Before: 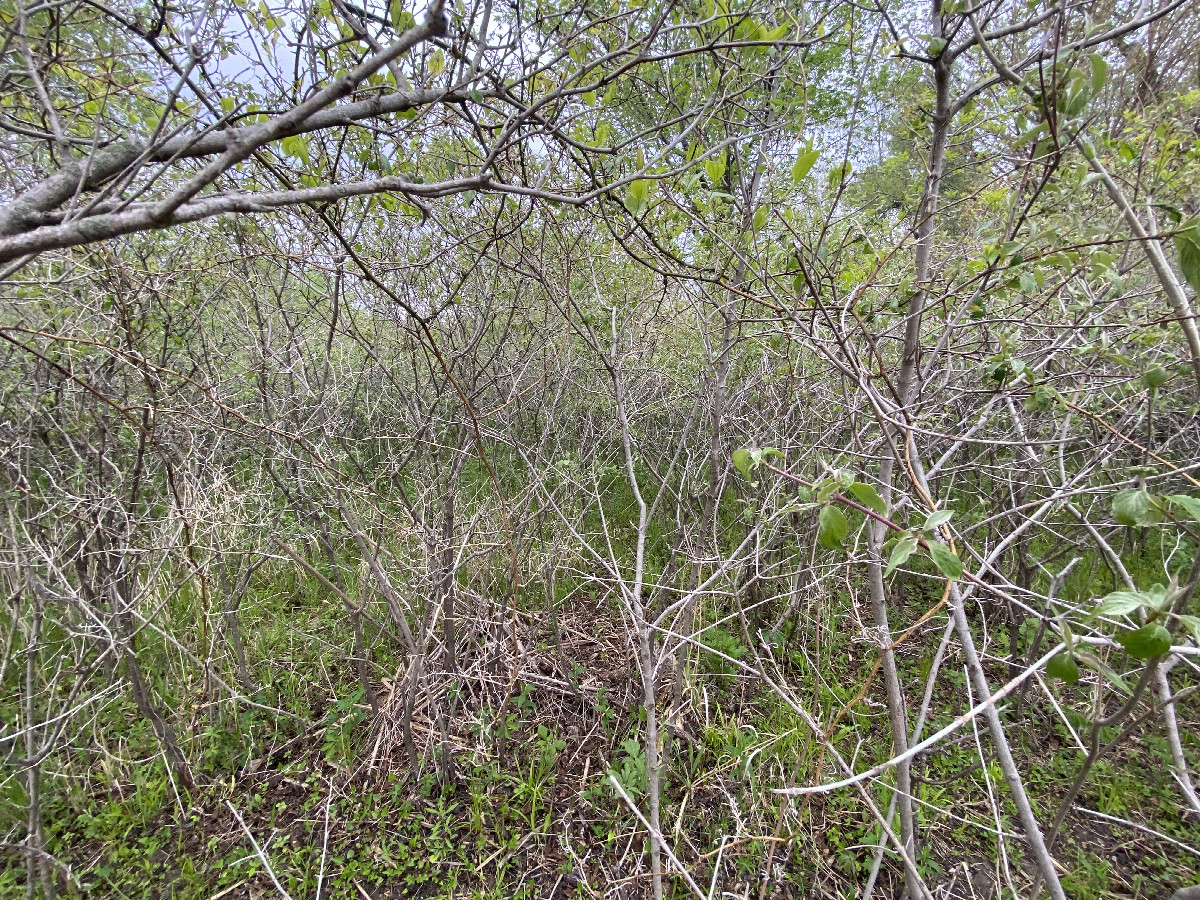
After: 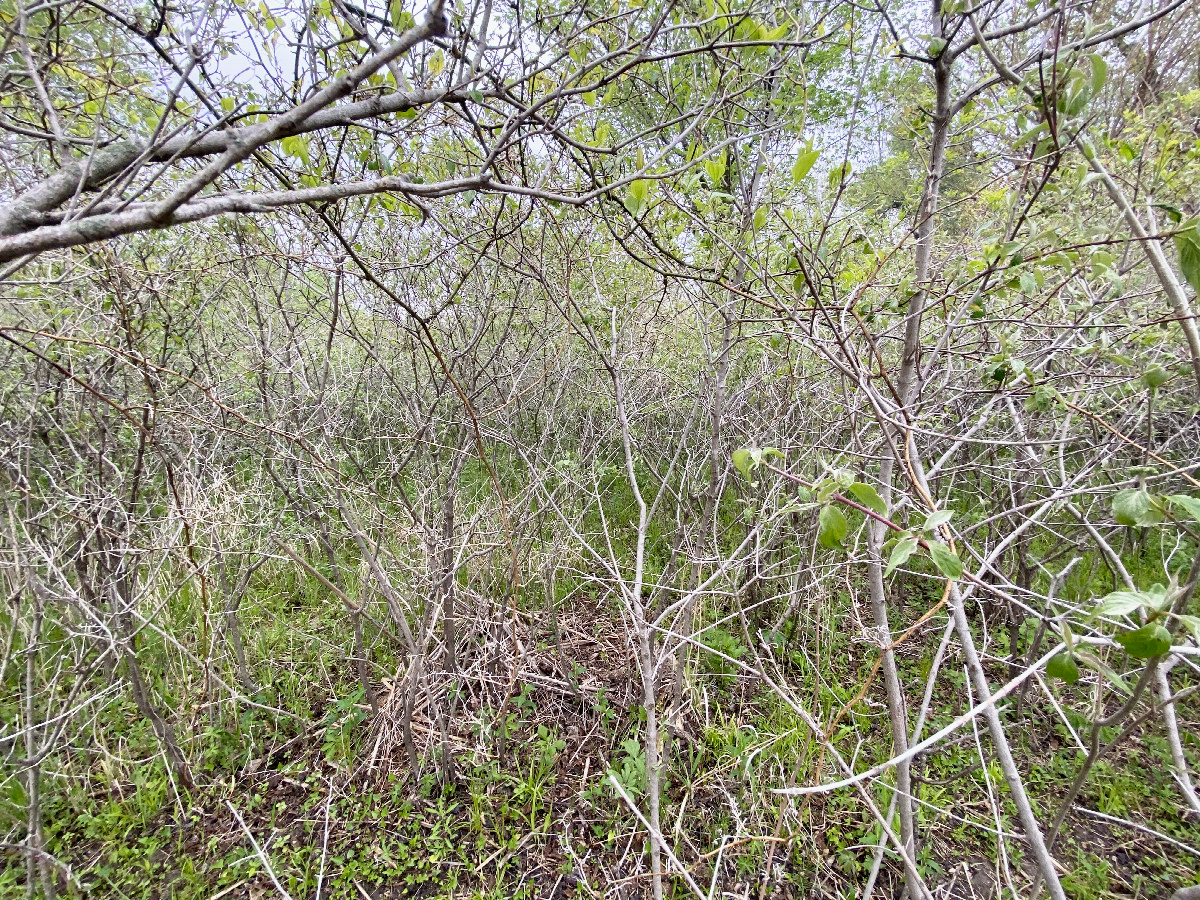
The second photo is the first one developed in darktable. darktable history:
tone curve: curves: ch0 [(0, 0) (0.062, 0.037) (0.142, 0.138) (0.359, 0.419) (0.469, 0.544) (0.634, 0.722) (0.839, 0.909) (0.998, 0.978)]; ch1 [(0, 0) (0.437, 0.408) (0.472, 0.47) (0.502, 0.503) (0.527, 0.523) (0.559, 0.573) (0.608, 0.665) (0.669, 0.748) (0.859, 0.899) (1, 1)]; ch2 [(0, 0) (0.33, 0.301) (0.421, 0.443) (0.473, 0.498) (0.502, 0.5) (0.535, 0.531) (0.575, 0.603) (0.608, 0.667) (1, 1)], preserve colors none
